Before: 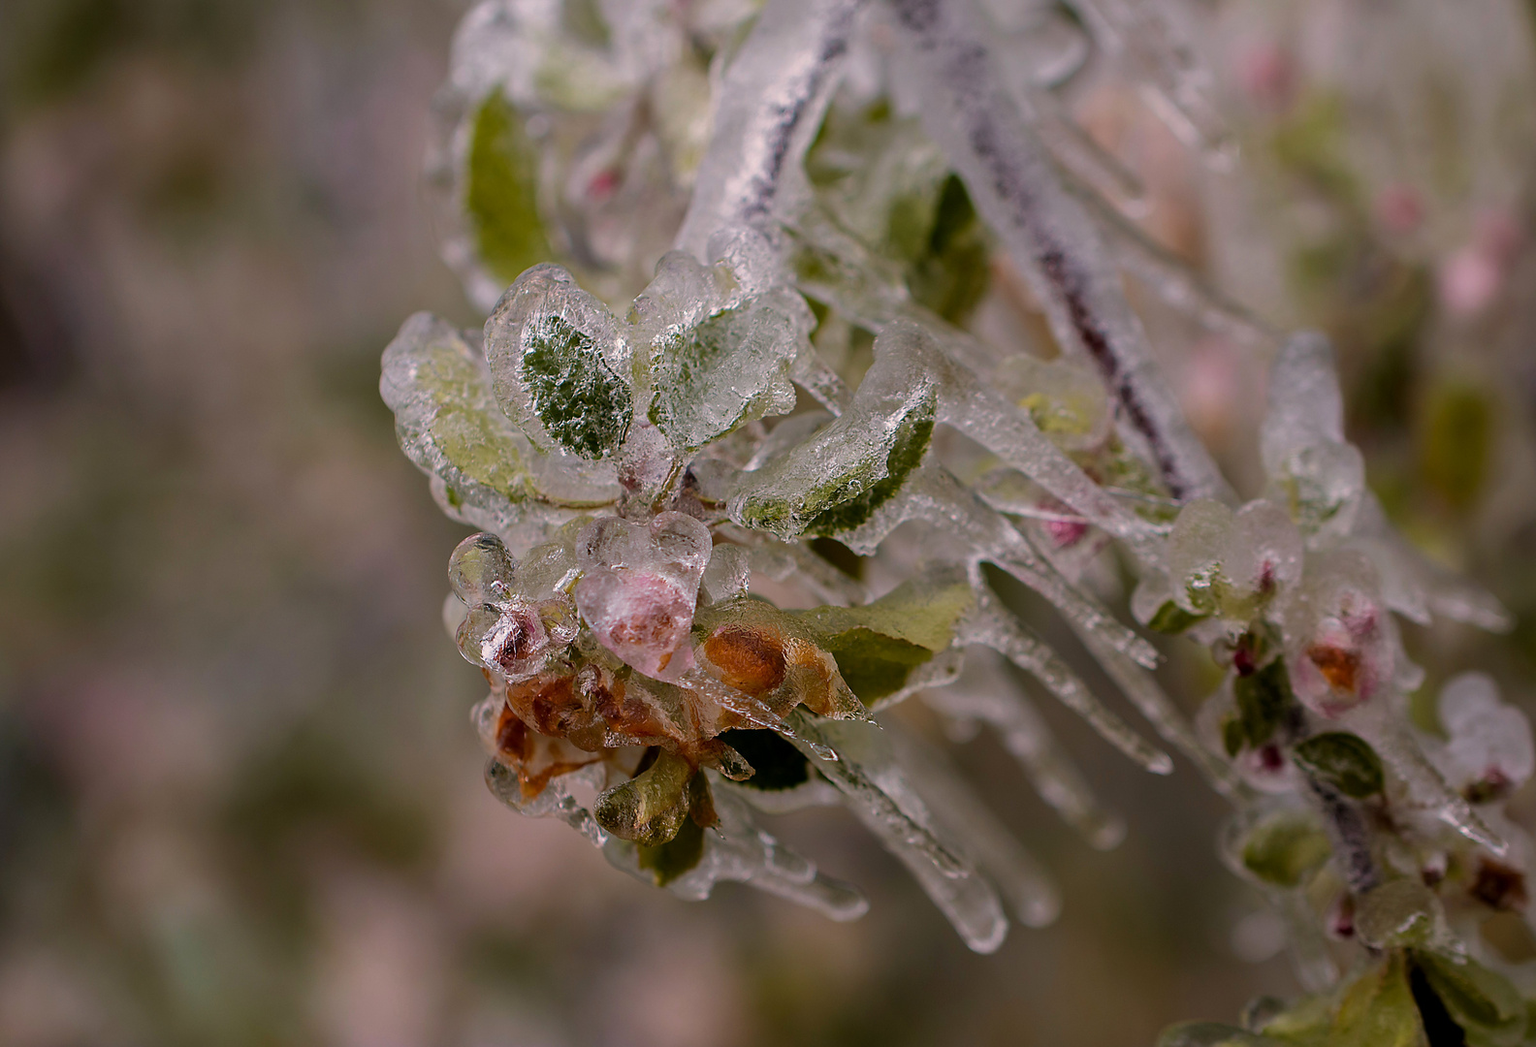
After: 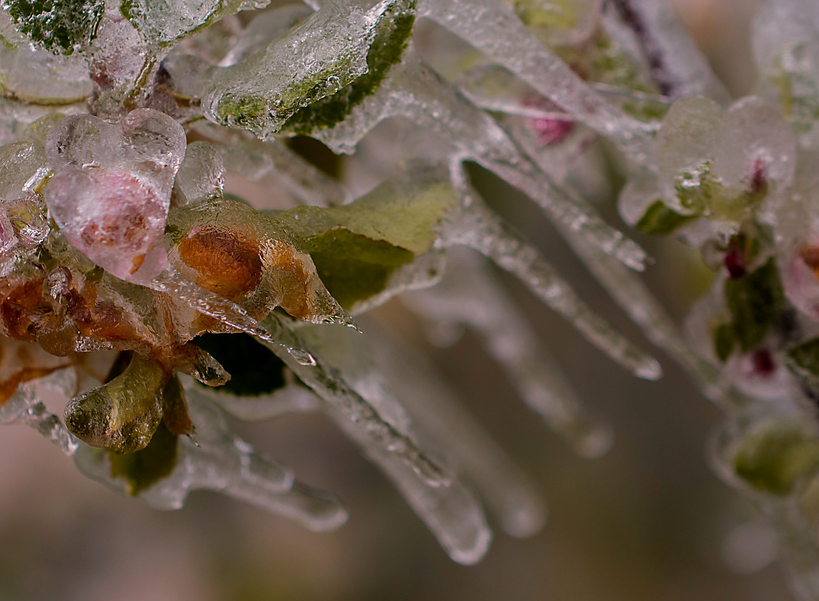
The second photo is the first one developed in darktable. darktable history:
crop: left 34.602%, top 38.816%, right 13.684%, bottom 5.456%
color zones: curves: ch0 [(0, 0.5) (0.143, 0.5) (0.286, 0.5) (0.429, 0.5) (0.571, 0.5) (0.714, 0.476) (0.857, 0.5) (1, 0.5)]; ch2 [(0, 0.5) (0.143, 0.5) (0.286, 0.5) (0.429, 0.5) (0.571, 0.5) (0.714, 0.487) (0.857, 0.5) (1, 0.5)]
